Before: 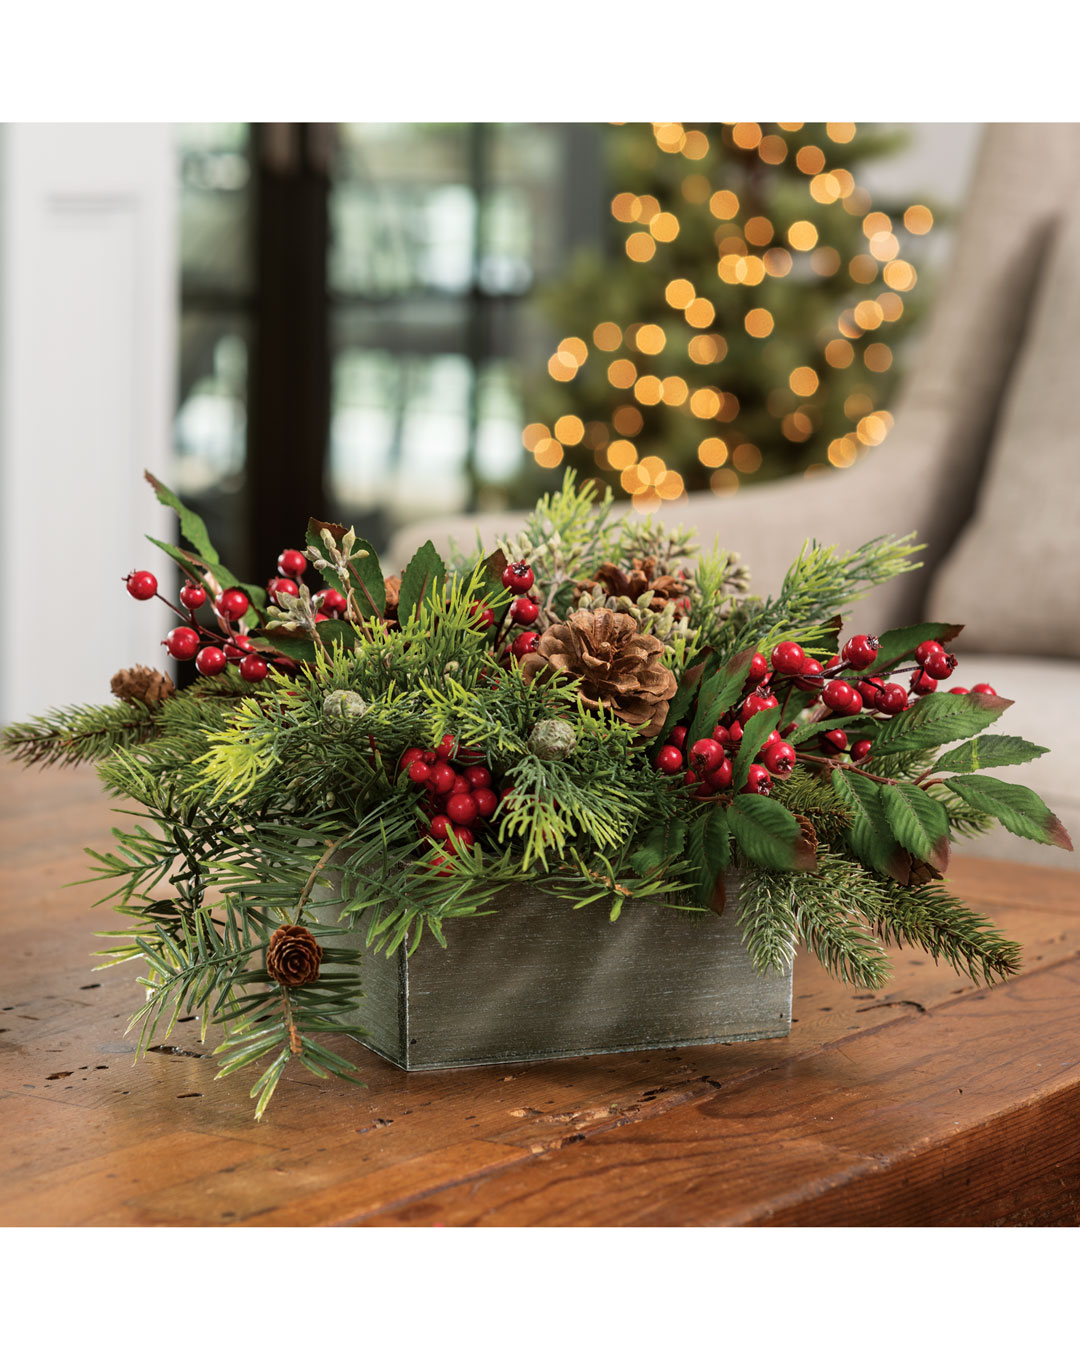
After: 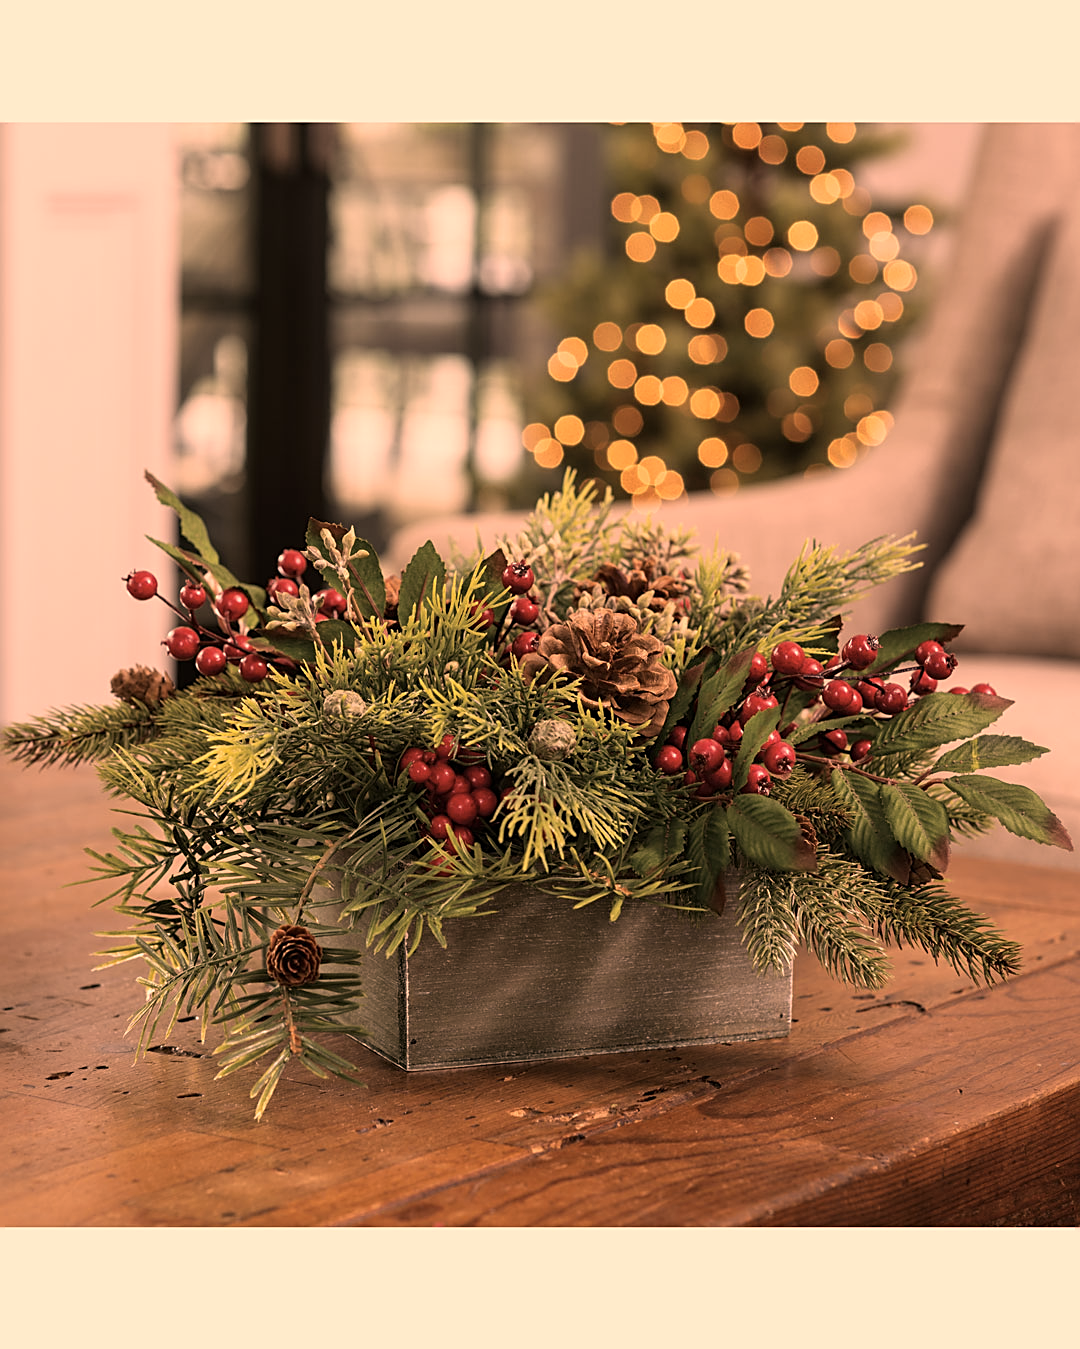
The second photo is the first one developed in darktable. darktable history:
sharpen: on, module defaults
color correction: highlights a* 39.83, highlights b* 39.65, saturation 0.686
